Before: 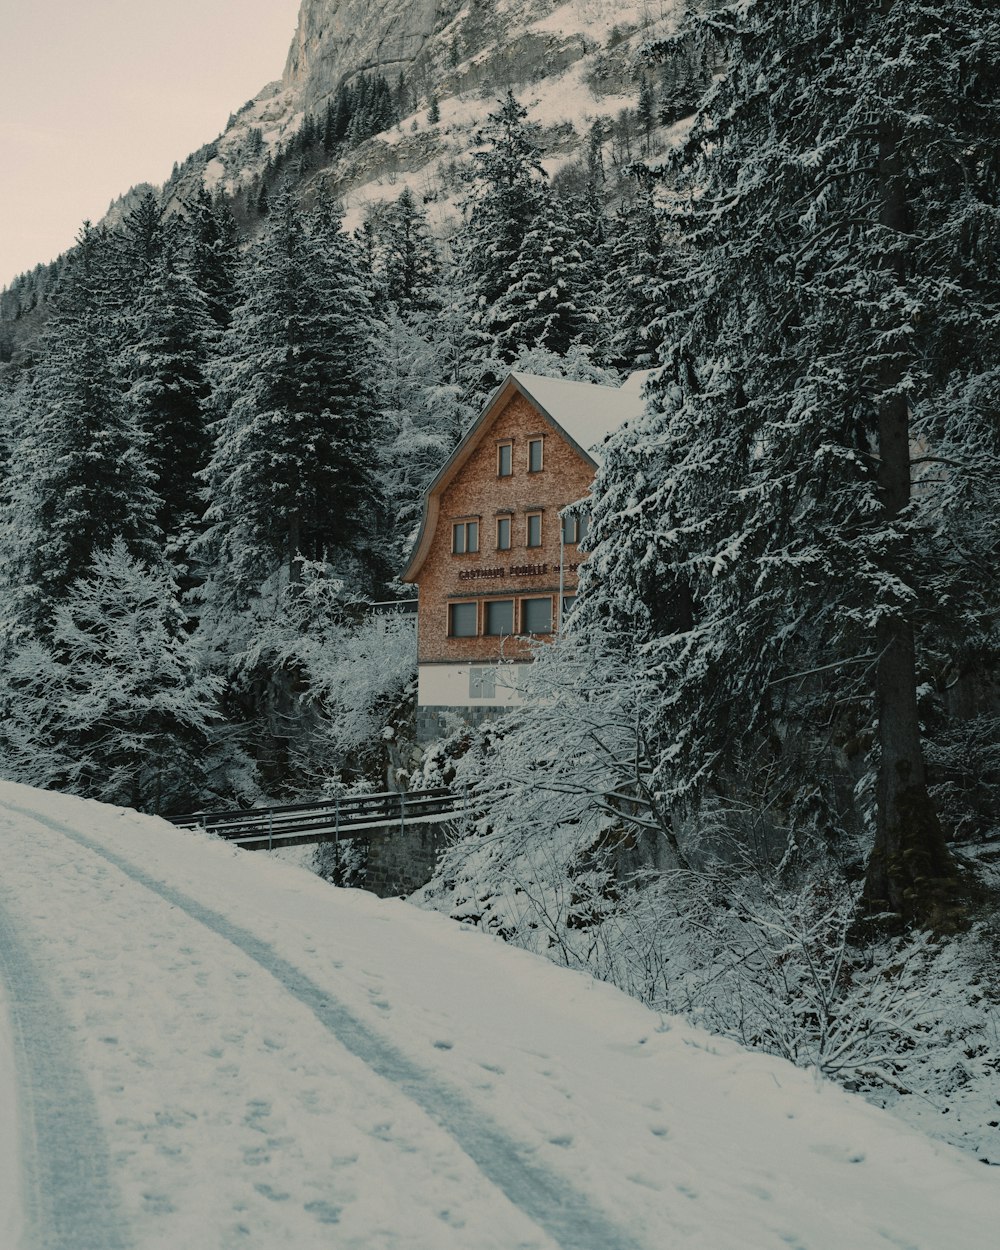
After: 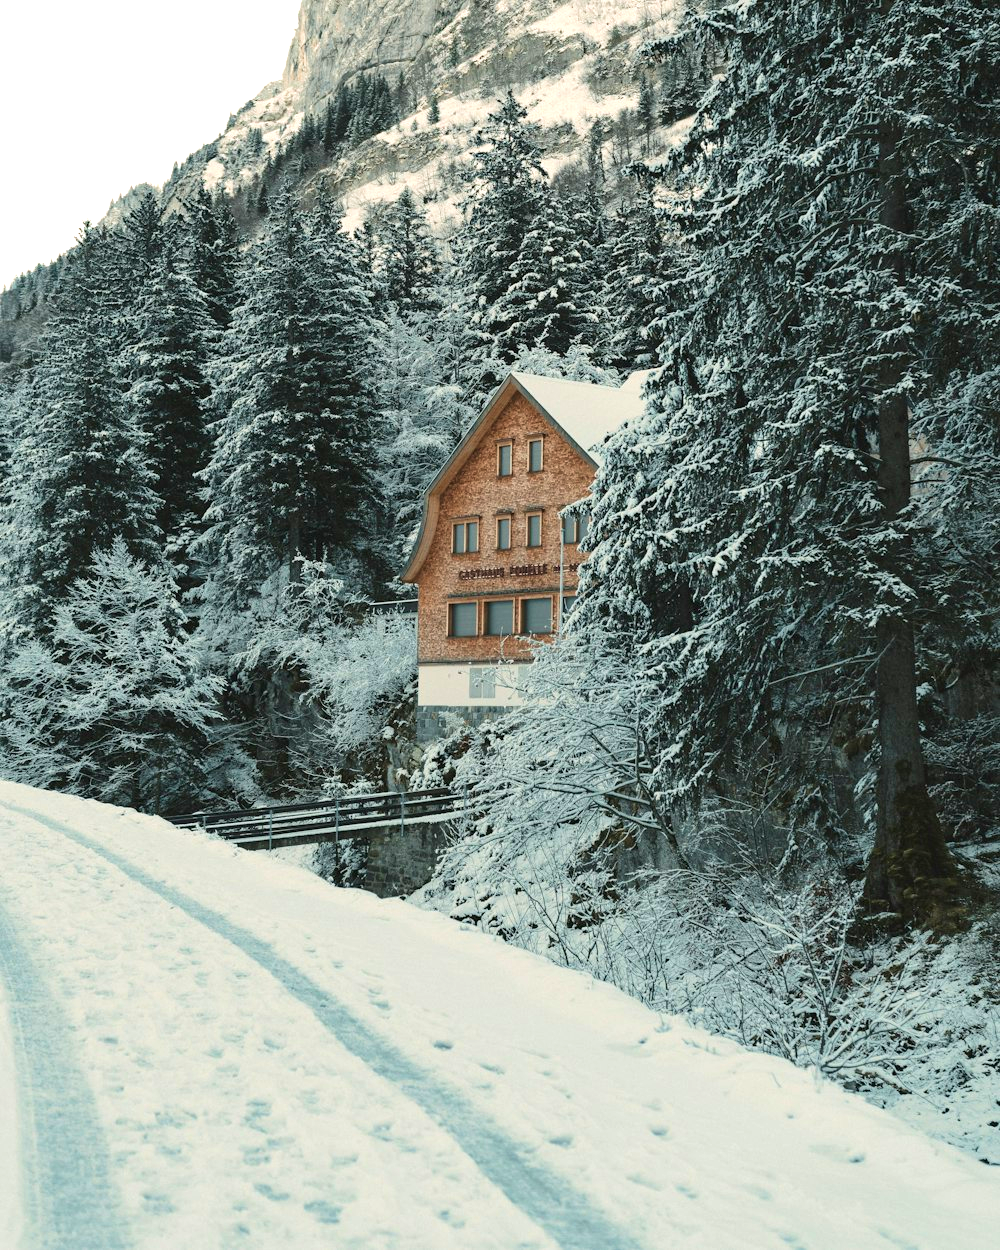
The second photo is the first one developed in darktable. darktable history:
exposure: exposure 1 EV, compensate highlight preservation false
tone equalizer: smoothing diameter 24.87%, edges refinement/feathering 11.57, preserve details guided filter
velvia: on, module defaults
